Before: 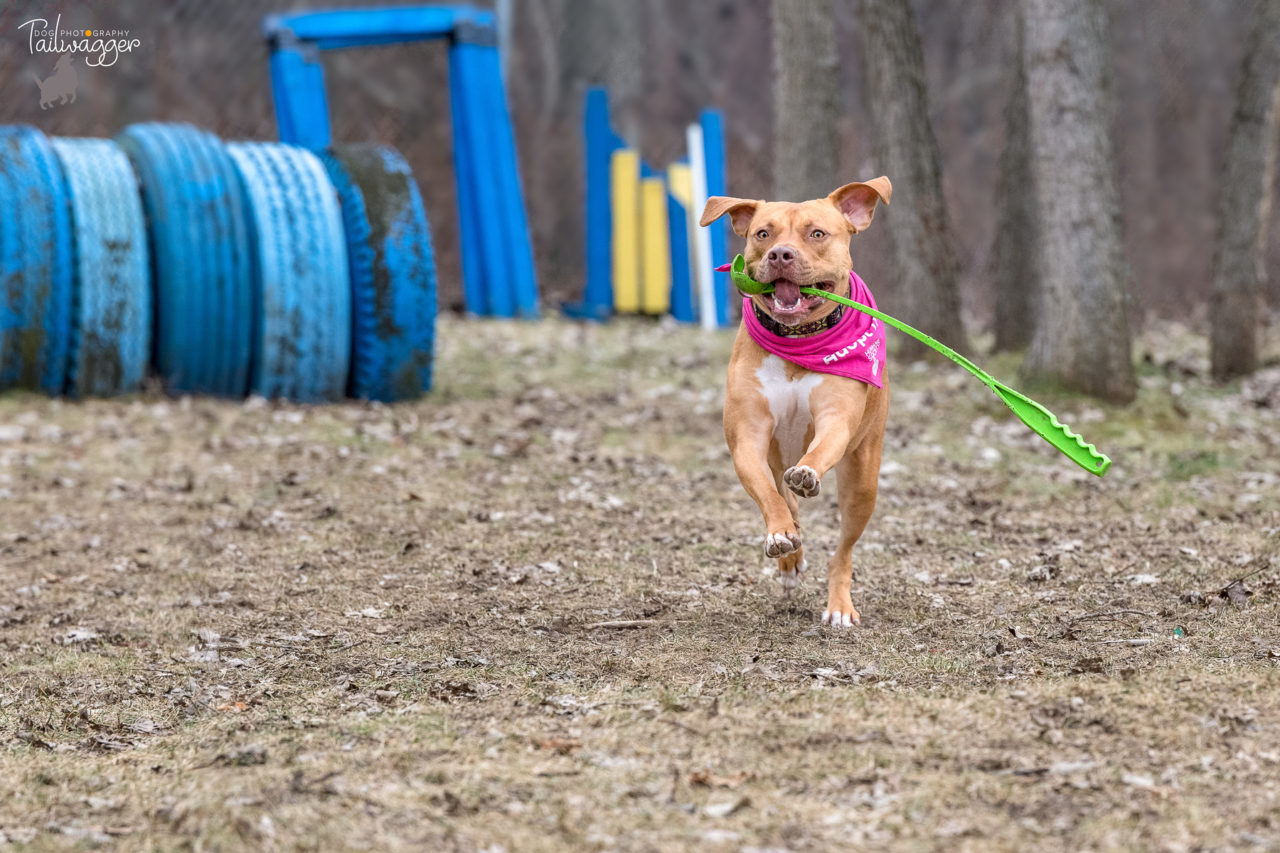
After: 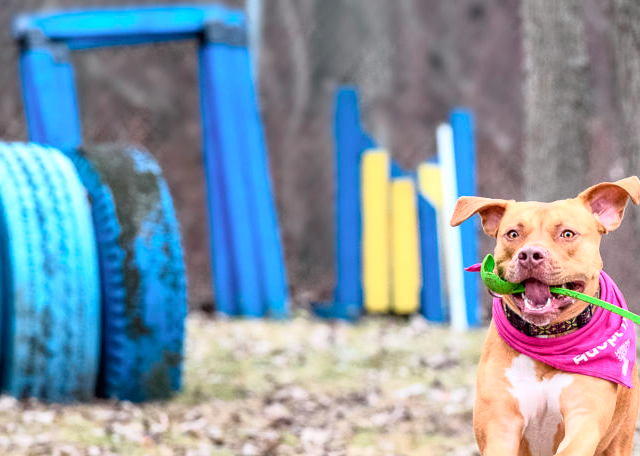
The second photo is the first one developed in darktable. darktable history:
crop: left 19.556%, right 30.401%, bottom 46.458%
tone curve: curves: ch0 [(0, 0) (0.051, 0.027) (0.096, 0.071) (0.241, 0.247) (0.455, 0.52) (0.594, 0.692) (0.715, 0.845) (0.84, 0.936) (1, 1)]; ch1 [(0, 0) (0.1, 0.038) (0.318, 0.243) (0.399, 0.351) (0.478, 0.469) (0.499, 0.499) (0.534, 0.549) (0.565, 0.605) (0.601, 0.644) (0.666, 0.701) (1, 1)]; ch2 [(0, 0) (0.453, 0.45) (0.479, 0.483) (0.504, 0.499) (0.52, 0.508) (0.561, 0.573) (0.592, 0.617) (0.824, 0.815) (1, 1)], color space Lab, independent channels, preserve colors none
exposure: black level correction 0, exposure 0.2 EV, compensate exposure bias true, compensate highlight preservation false
